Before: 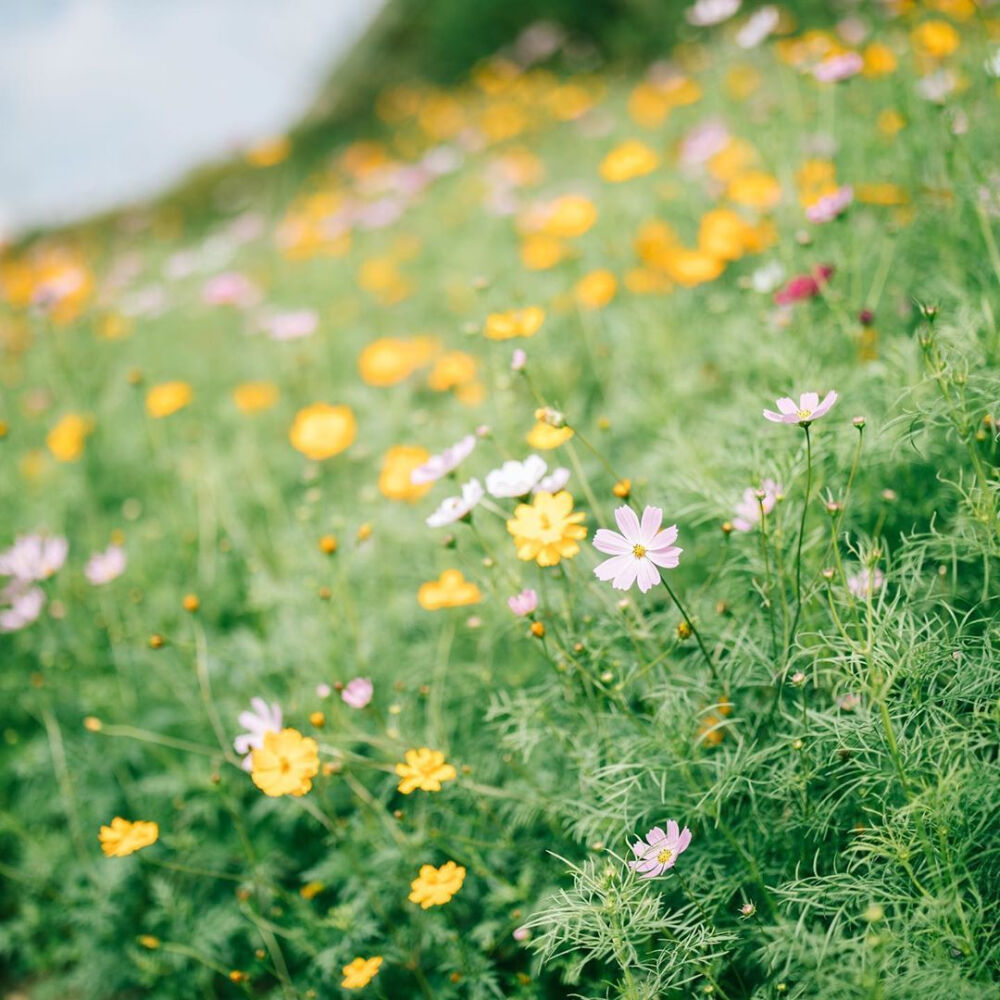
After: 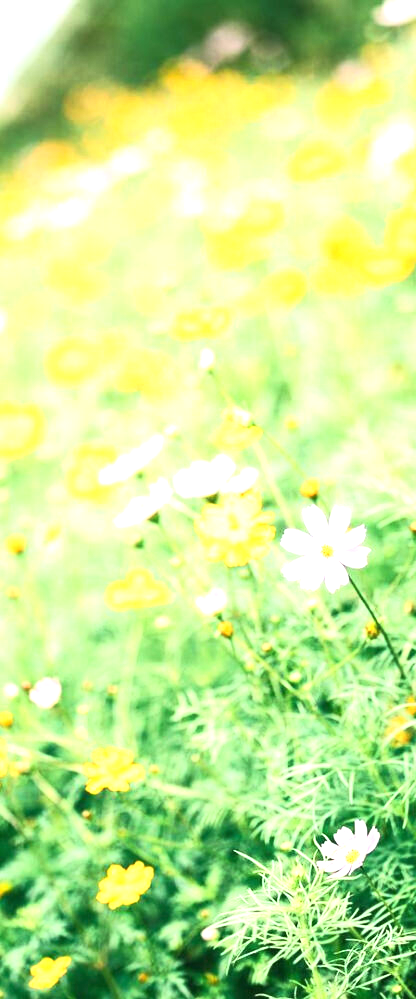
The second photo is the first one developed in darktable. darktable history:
exposure: black level correction 0, exposure 1.3 EV, compensate highlight preservation false
base curve: curves: ch0 [(0, 0) (0.257, 0.25) (0.482, 0.586) (0.757, 0.871) (1, 1)]
crop: left 31.229%, right 27.105%
rotate and perspective: crop left 0, crop top 0
